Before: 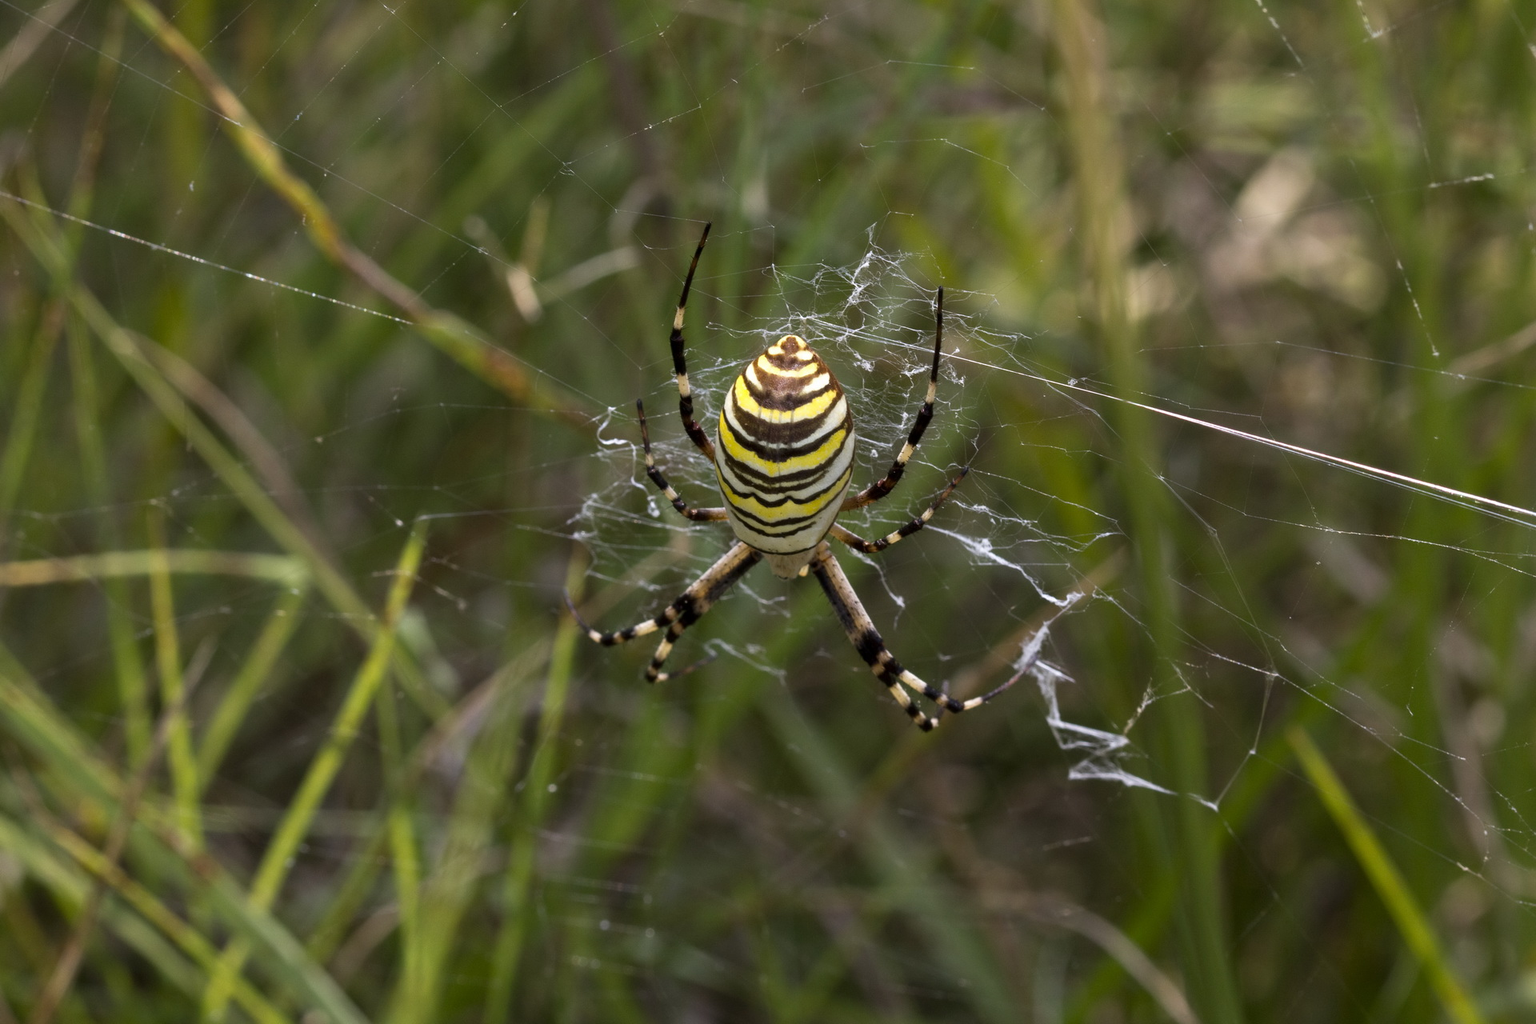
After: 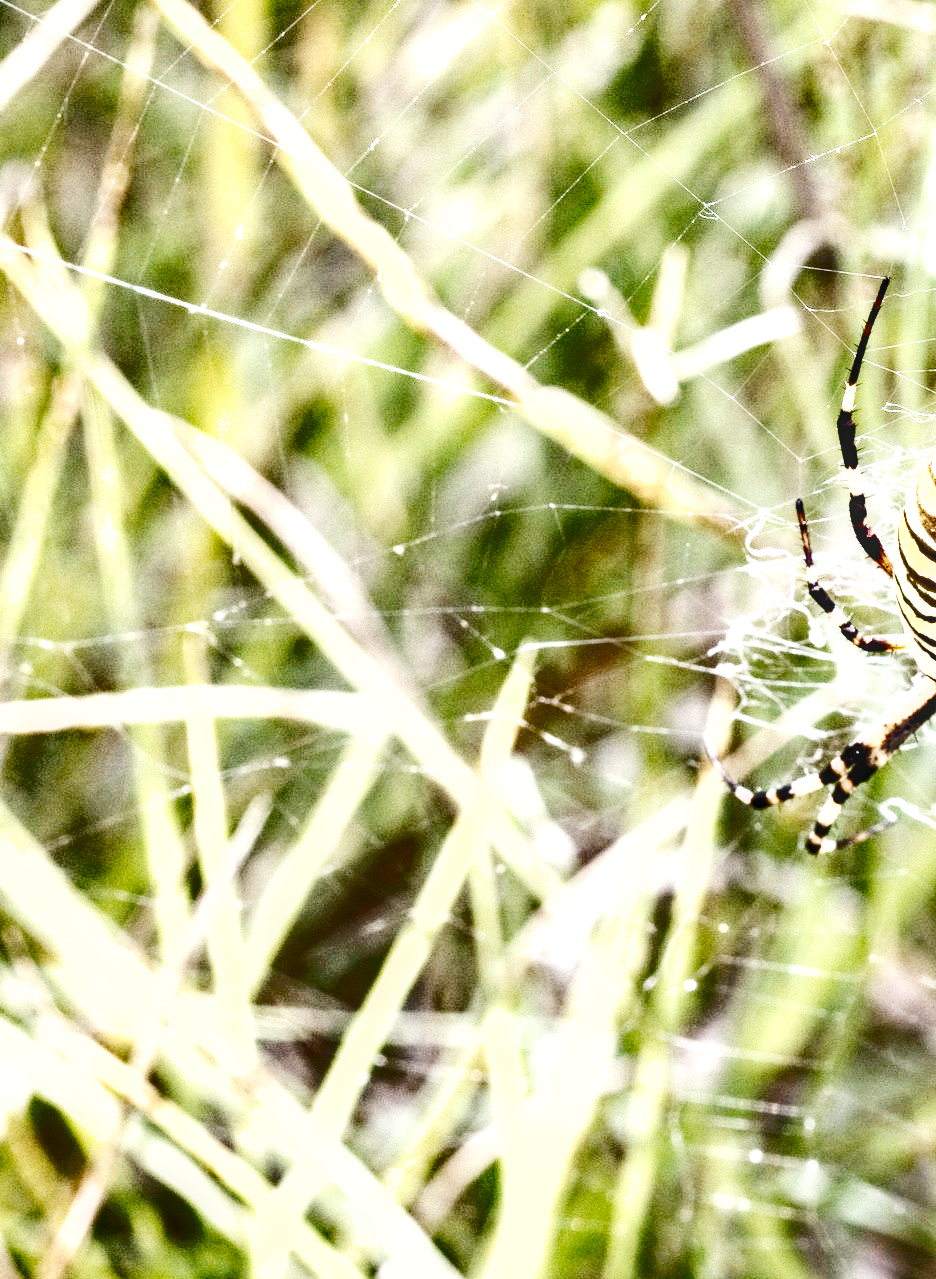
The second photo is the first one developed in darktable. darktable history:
local contrast: on, module defaults
crop and rotate: left 0.002%, top 0%, right 51.248%
tone curve: curves: ch0 [(0, 0) (0.004, 0) (0.133, 0.071) (0.325, 0.456) (0.832, 0.957) (1, 1)], preserve colors none
shadows and highlights: radius 168.32, shadows 26.87, white point adjustment 3.03, highlights -68.56, soften with gaussian
haze removal: compatibility mode true, adaptive false
base curve: curves: ch0 [(0, 0) (0.088, 0.125) (0.176, 0.251) (0.354, 0.501) (0.613, 0.749) (1, 0.877)]
exposure: exposure 1.001 EV, compensate highlight preservation false
contrast brightness saturation: contrast 0.431, brightness 0.555, saturation -0.194
